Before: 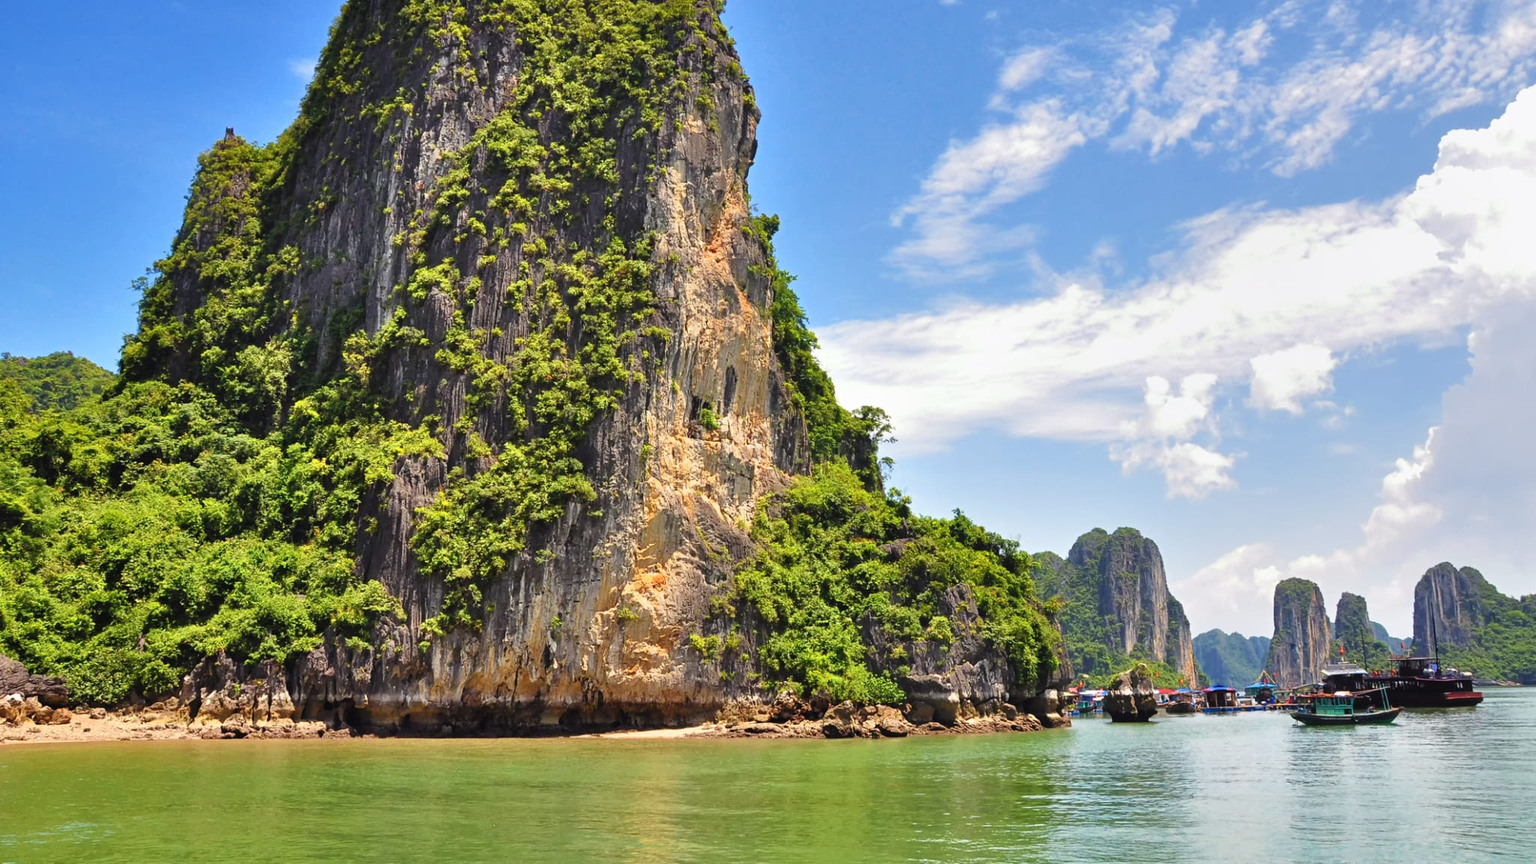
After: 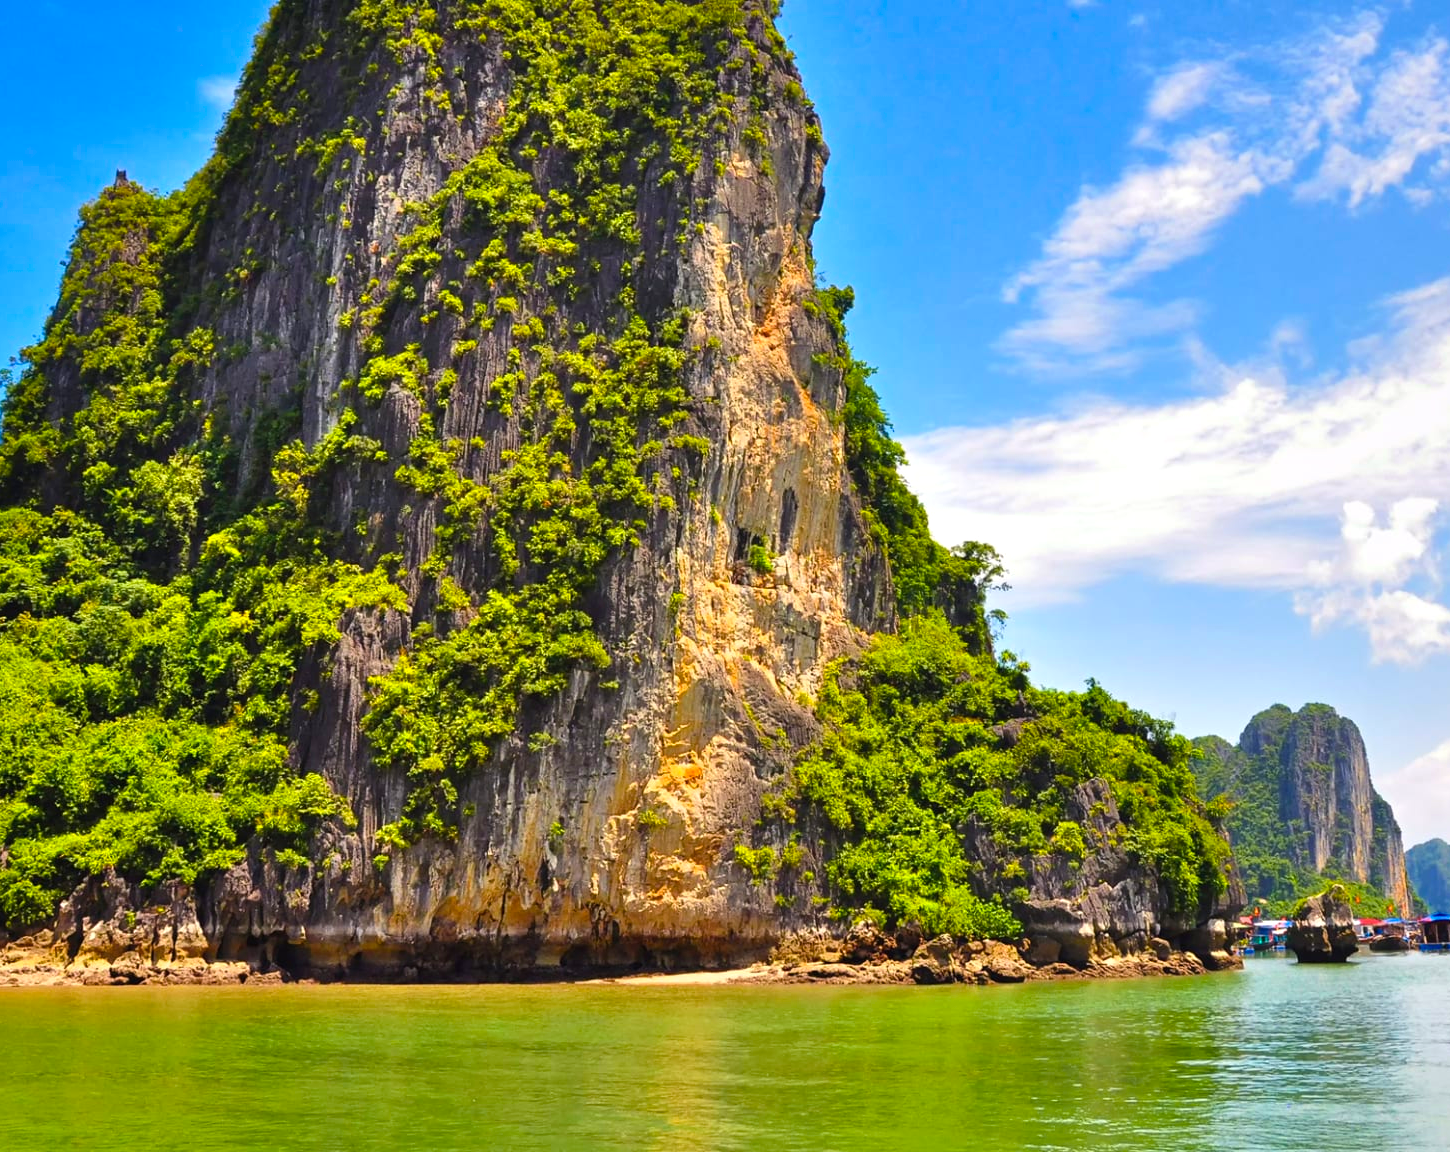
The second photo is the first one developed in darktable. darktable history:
crop and rotate: left 9.059%, right 20.137%
color balance rgb: highlights gain › chroma 0.216%, highlights gain › hue 329.7°, perceptual saturation grading › global saturation 0.016%, perceptual brilliance grading › highlights 2.914%, global vibrance 50.675%
